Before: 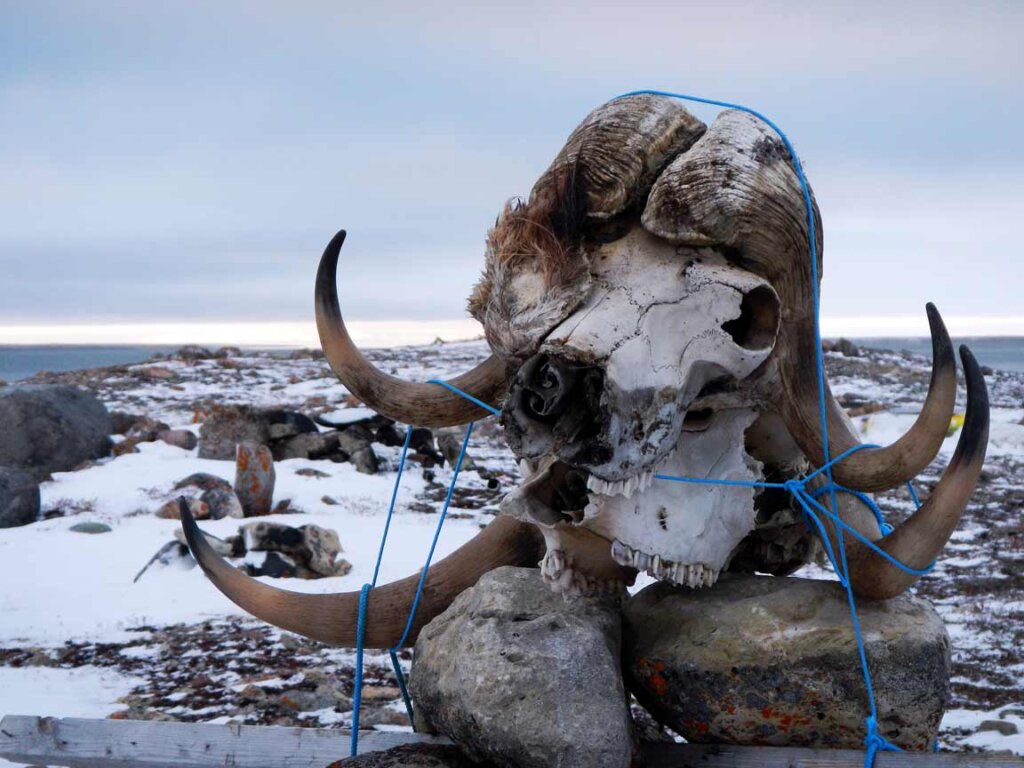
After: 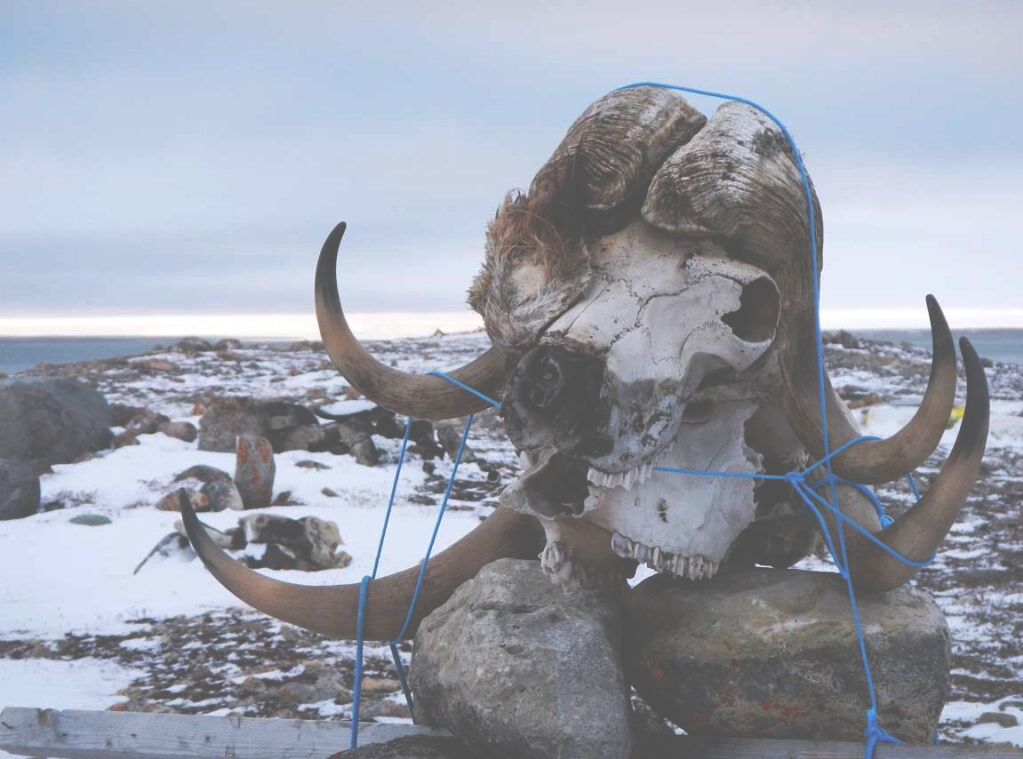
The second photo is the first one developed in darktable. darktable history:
crop: top 1.049%, right 0.001%
exposure: black level correction -0.087, compensate highlight preservation false
